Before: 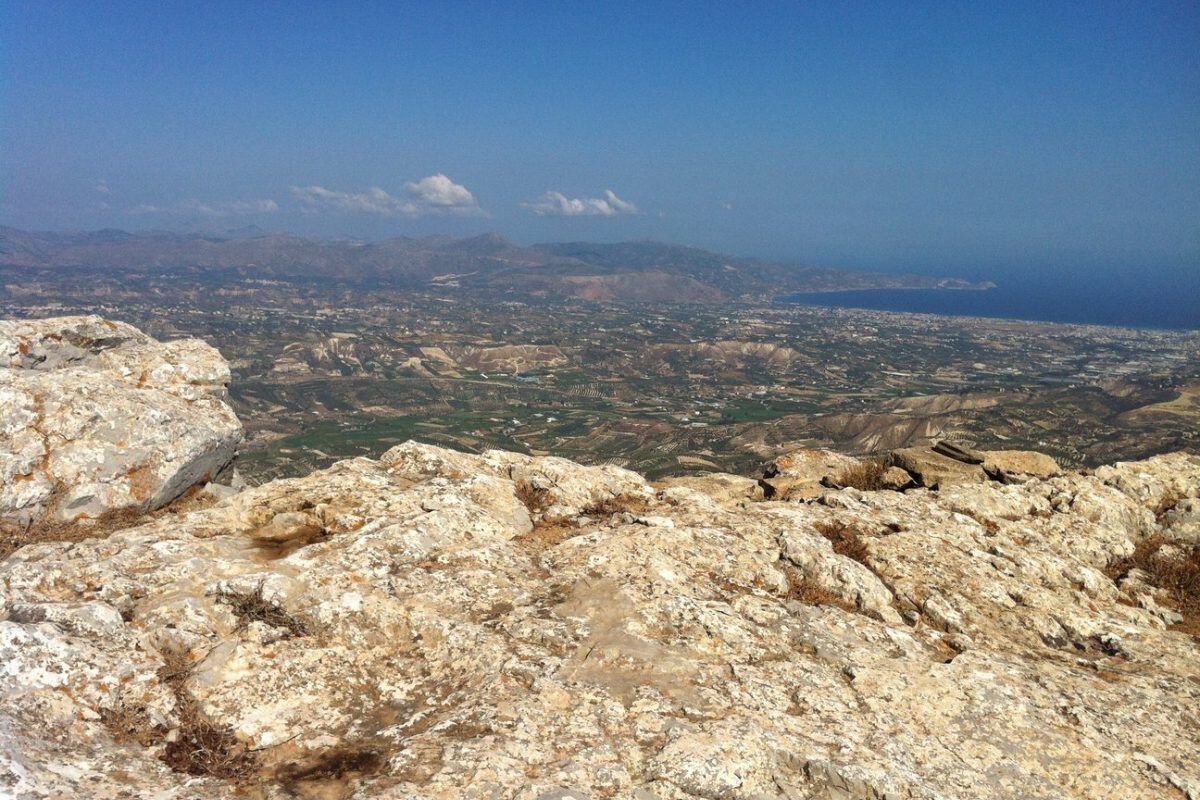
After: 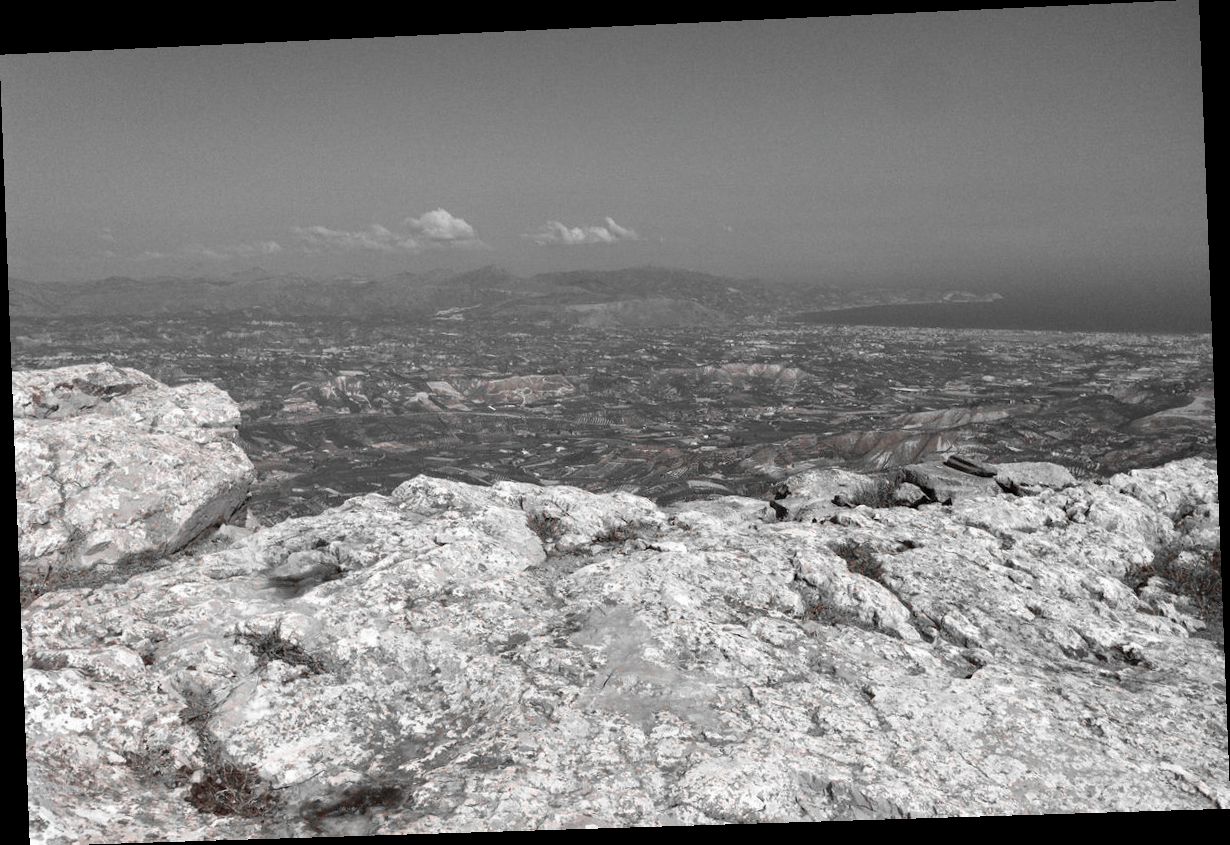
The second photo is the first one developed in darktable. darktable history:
rotate and perspective: rotation -2.22°, lens shift (horizontal) -0.022, automatic cropping off
white balance: red 1.004, blue 1.096
color zones: curves: ch1 [(0, 0.006) (0.094, 0.285) (0.171, 0.001) (0.429, 0.001) (0.571, 0.003) (0.714, 0.004) (0.857, 0.004) (1, 0.006)]
